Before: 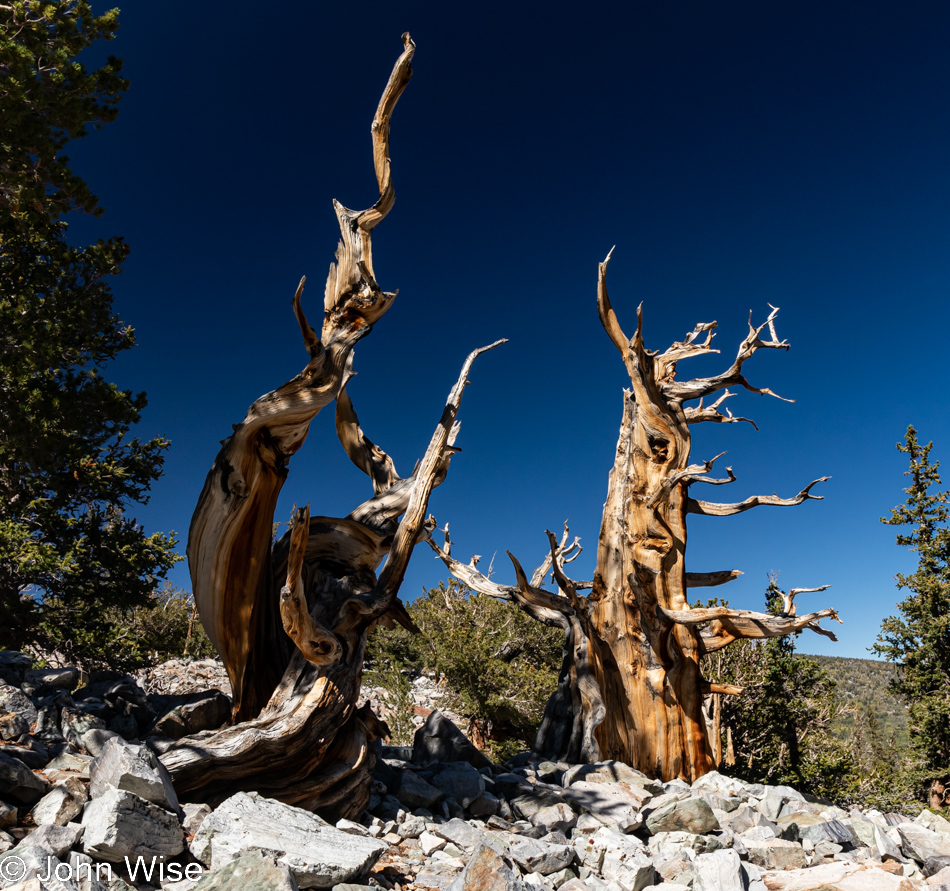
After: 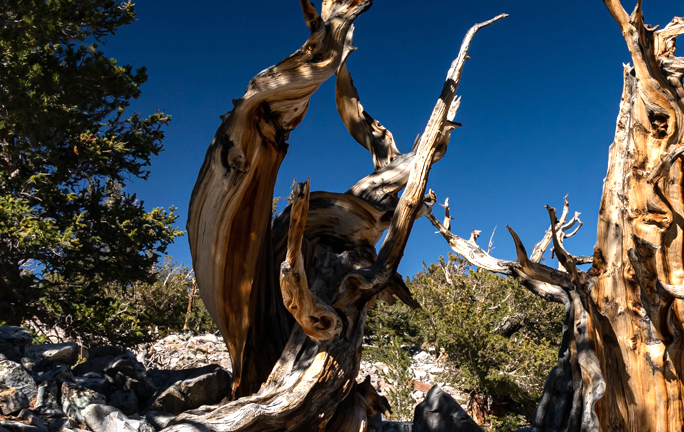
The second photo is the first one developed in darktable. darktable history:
crop: top 36.498%, right 27.964%, bottom 14.995%
exposure: black level correction 0, exposure 0.5 EV, compensate highlight preservation false
